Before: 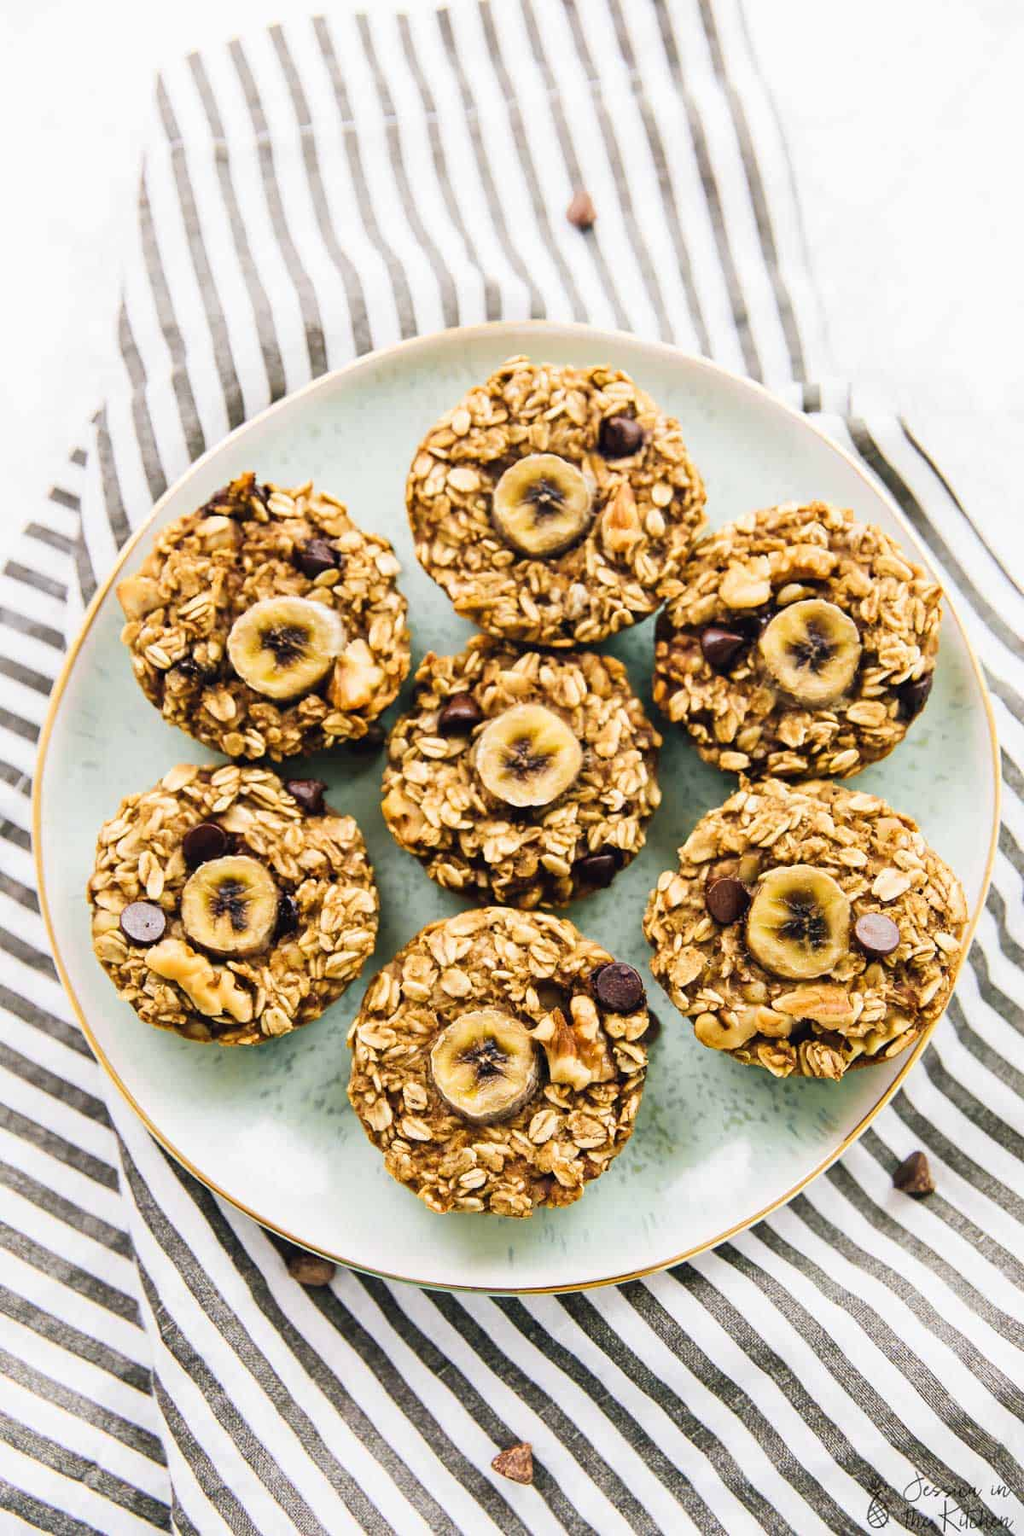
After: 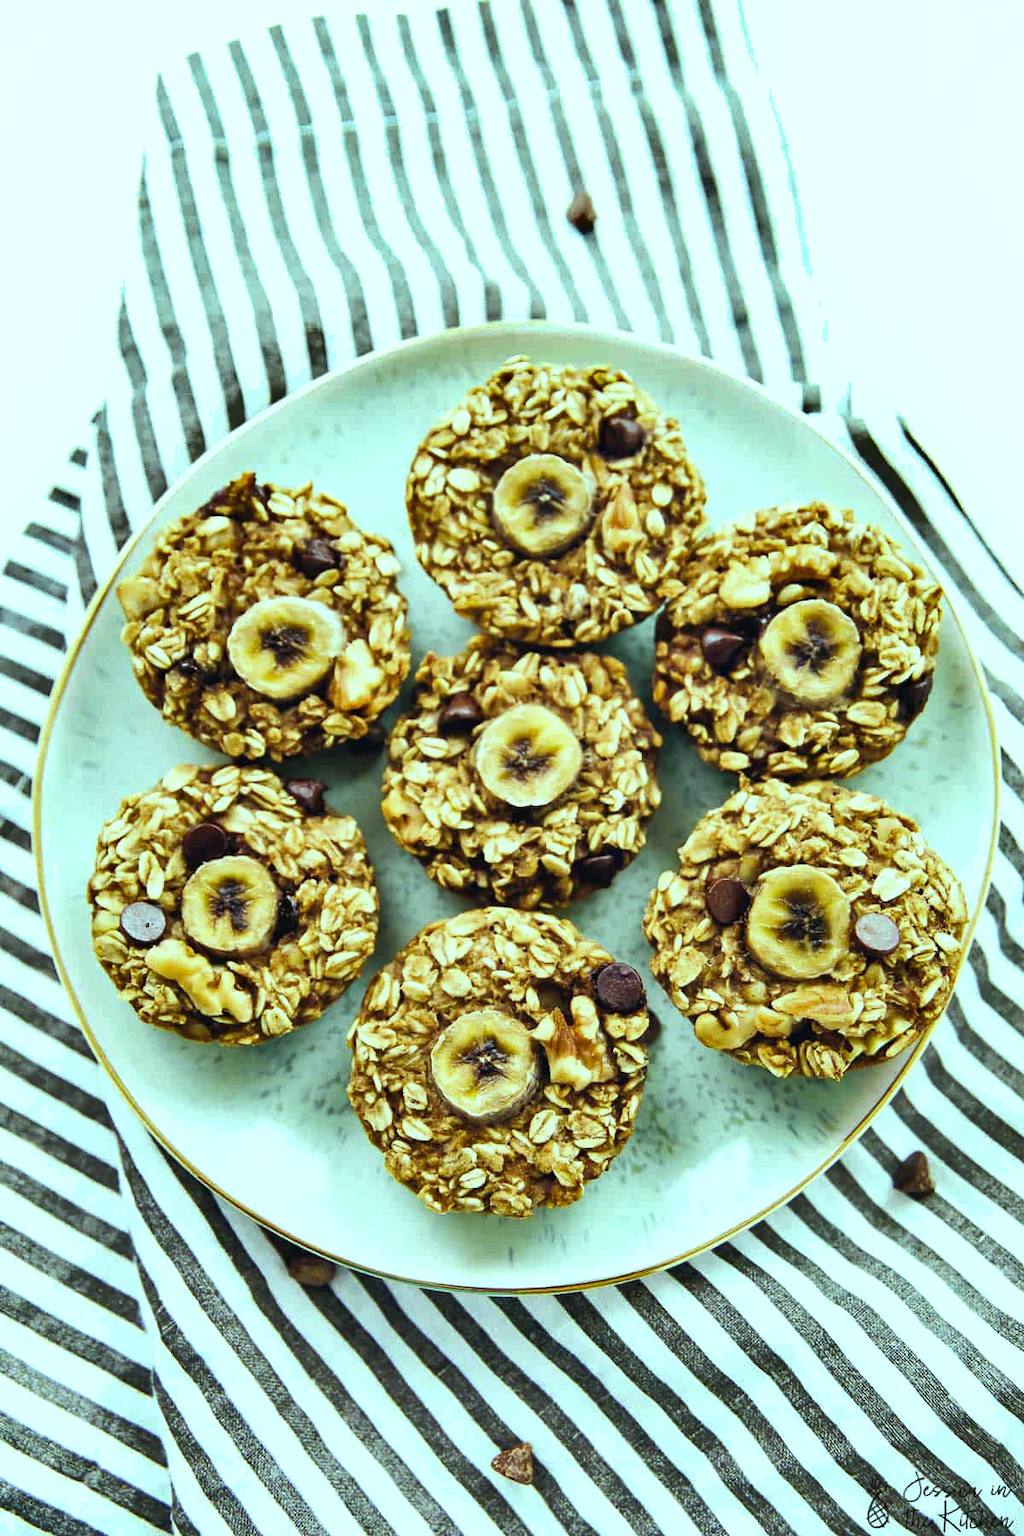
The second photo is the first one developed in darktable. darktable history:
color balance: mode lift, gamma, gain (sRGB), lift [0.997, 0.979, 1.021, 1.011], gamma [1, 1.084, 0.916, 0.998], gain [1, 0.87, 1.13, 1.101], contrast 4.55%, contrast fulcrum 38.24%, output saturation 104.09%
shadows and highlights: shadows 5, soften with gaussian
